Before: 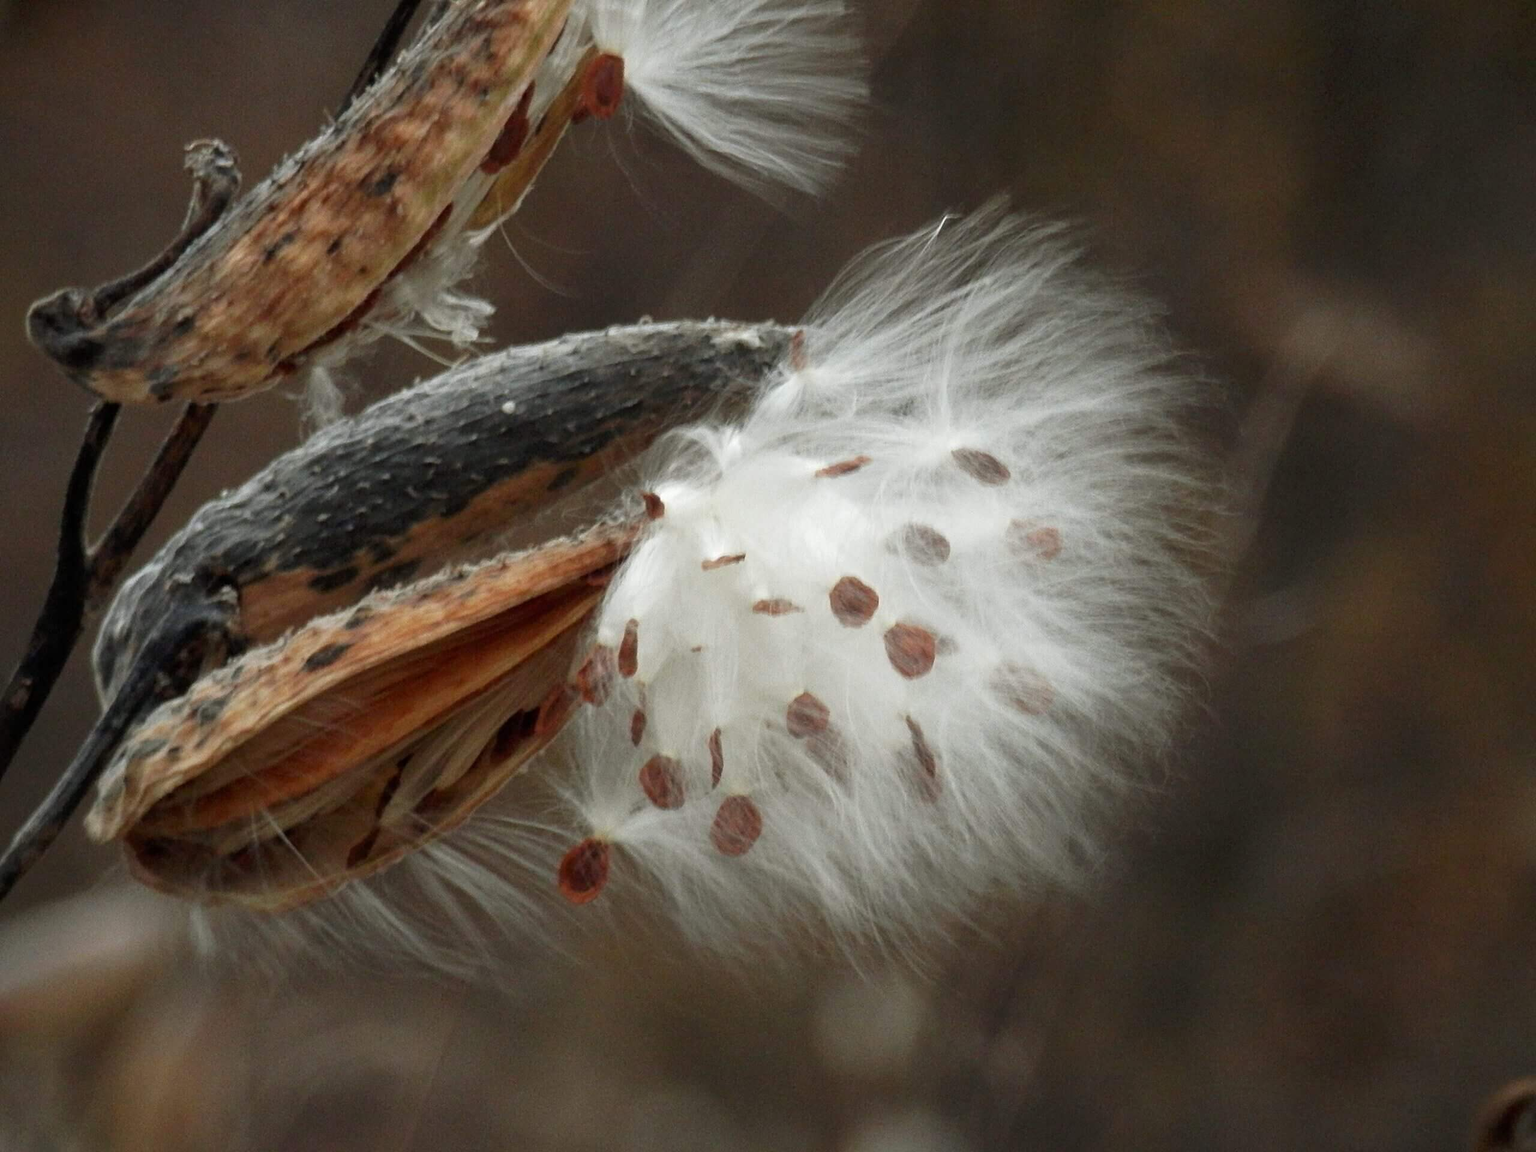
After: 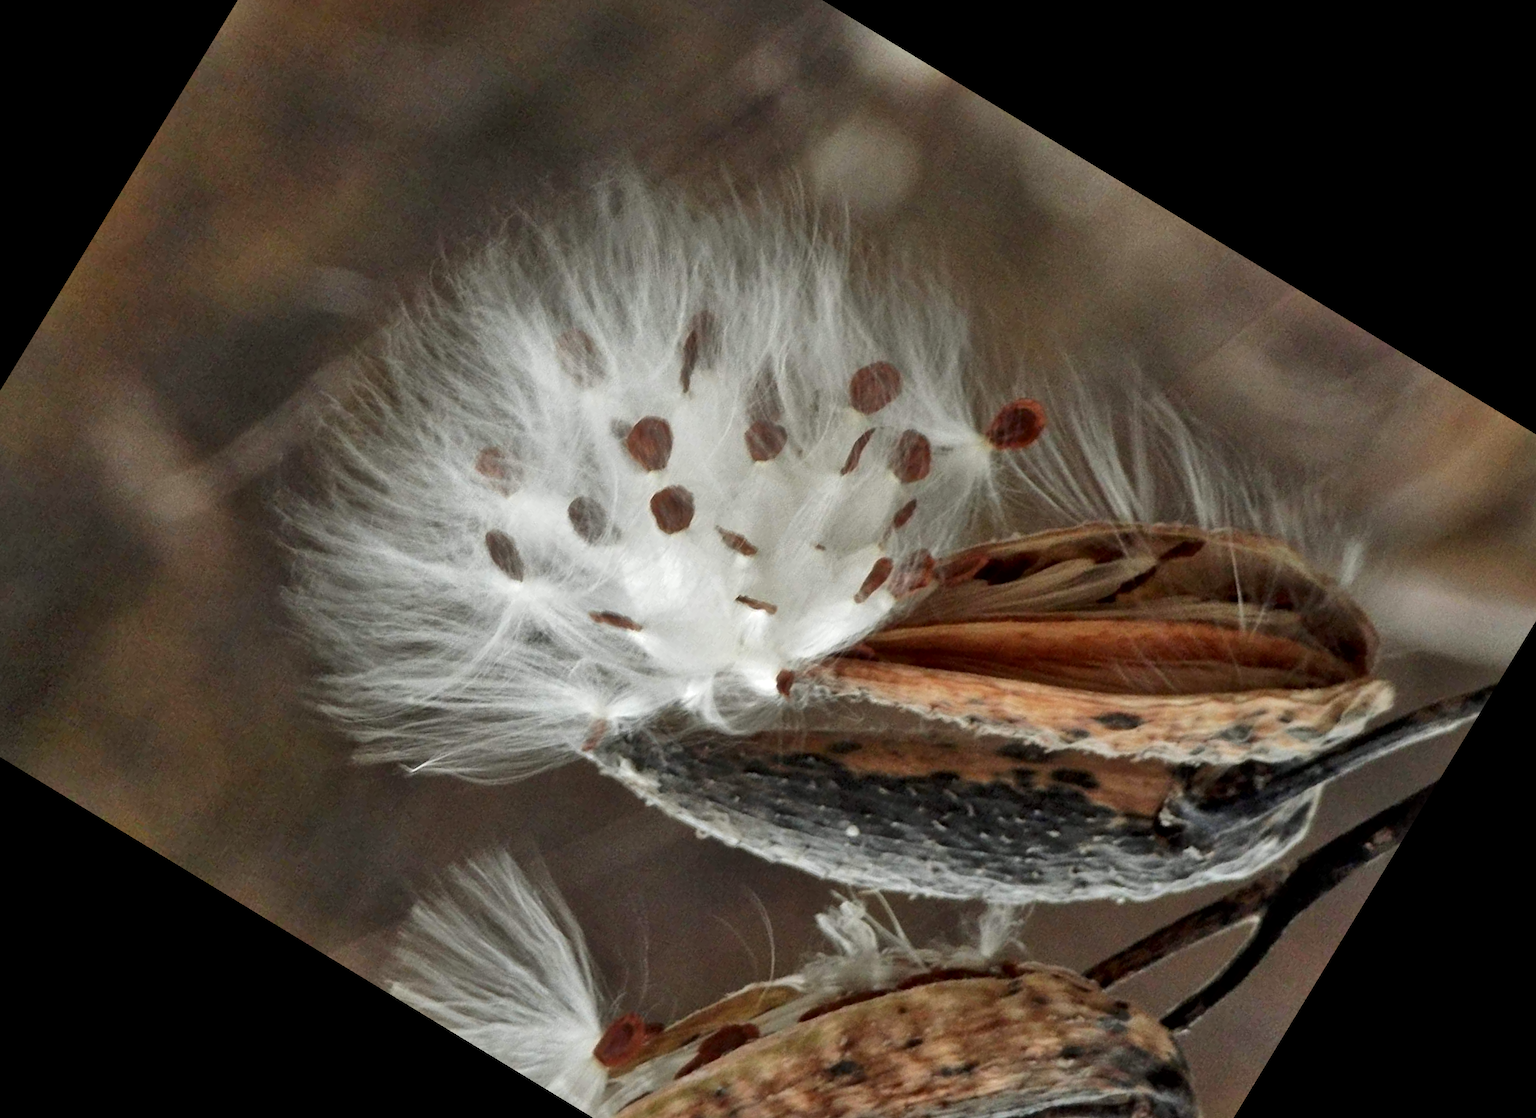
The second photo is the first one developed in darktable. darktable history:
local contrast: mode bilateral grid, contrast 20, coarseness 50, detail 140%, midtone range 0.2
crop and rotate: angle 148.68°, left 9.111%, top 15.603%, right 4.588%, bottom 17.041%
tone equalizer: on, module defaults
shadows and highlights: soften with gaussian
